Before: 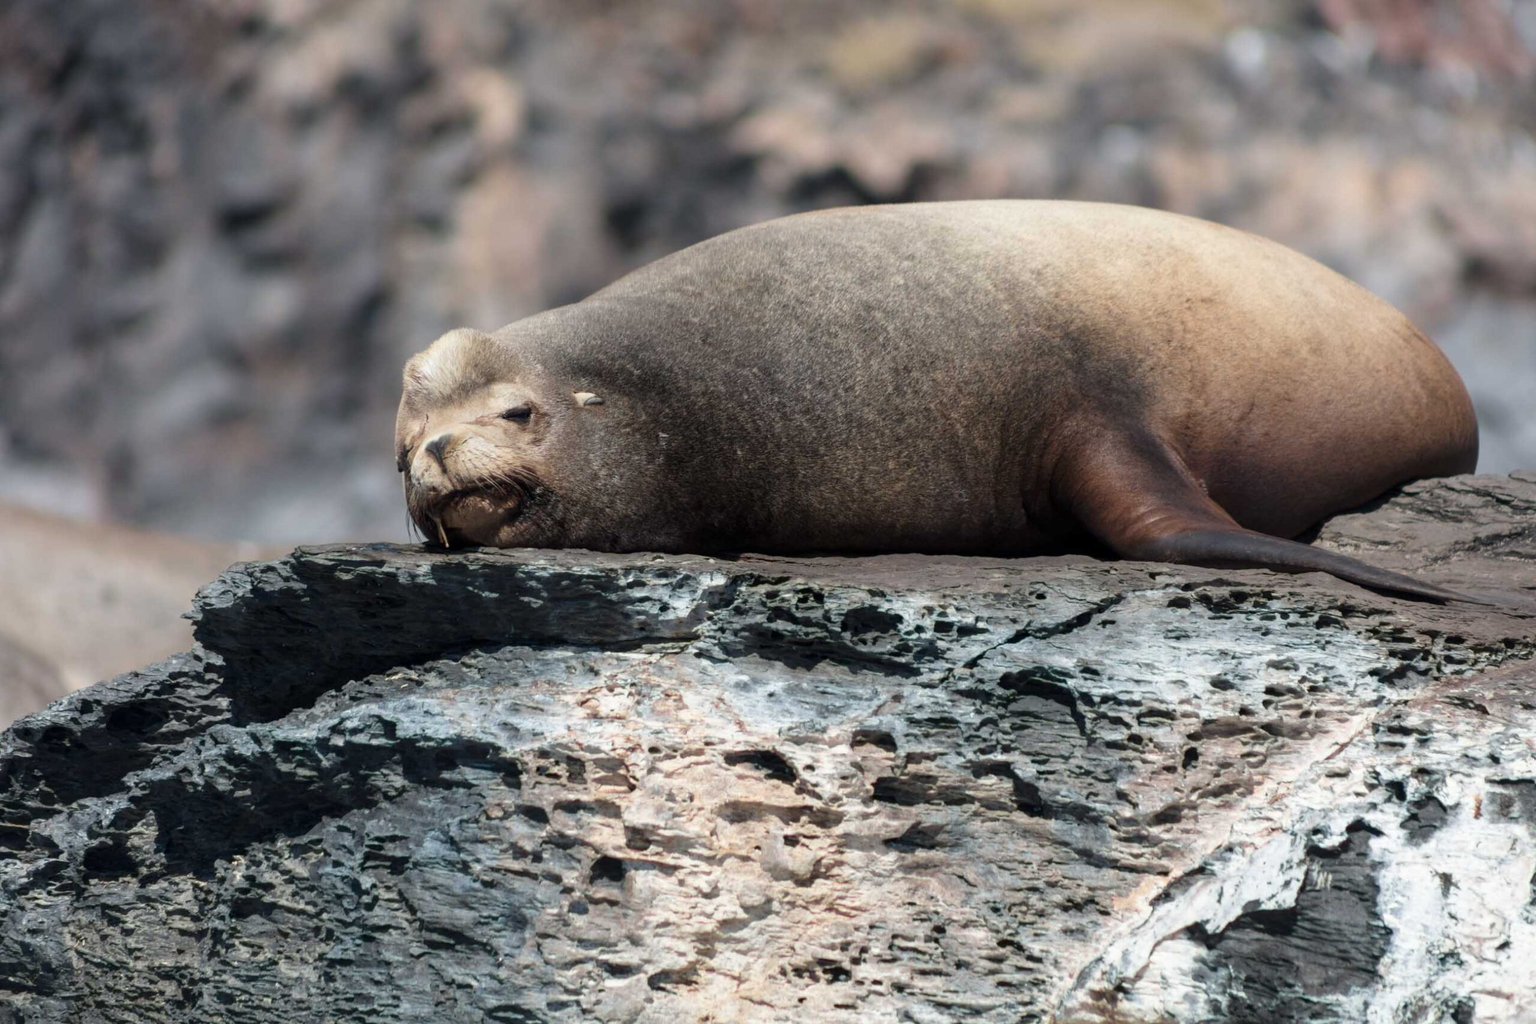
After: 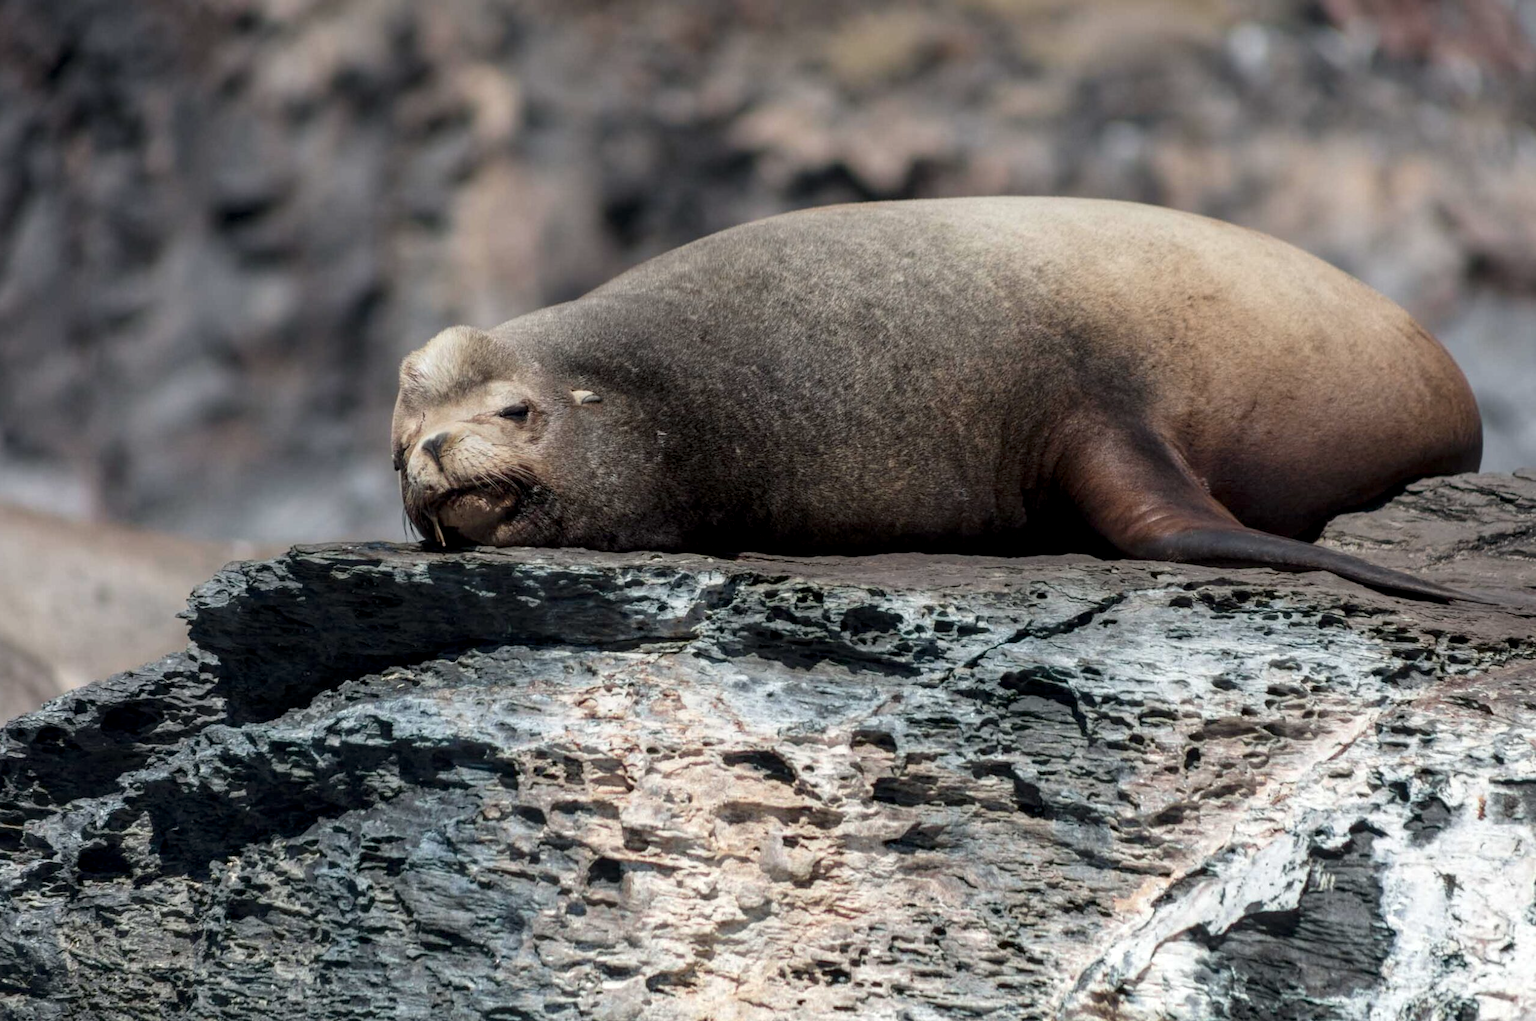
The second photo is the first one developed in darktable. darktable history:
crop: left 0.434%, top 0.485%, right 0.244%, bottom 0.386%
graduated density: on, module defaults
local contrast: detail 130%
